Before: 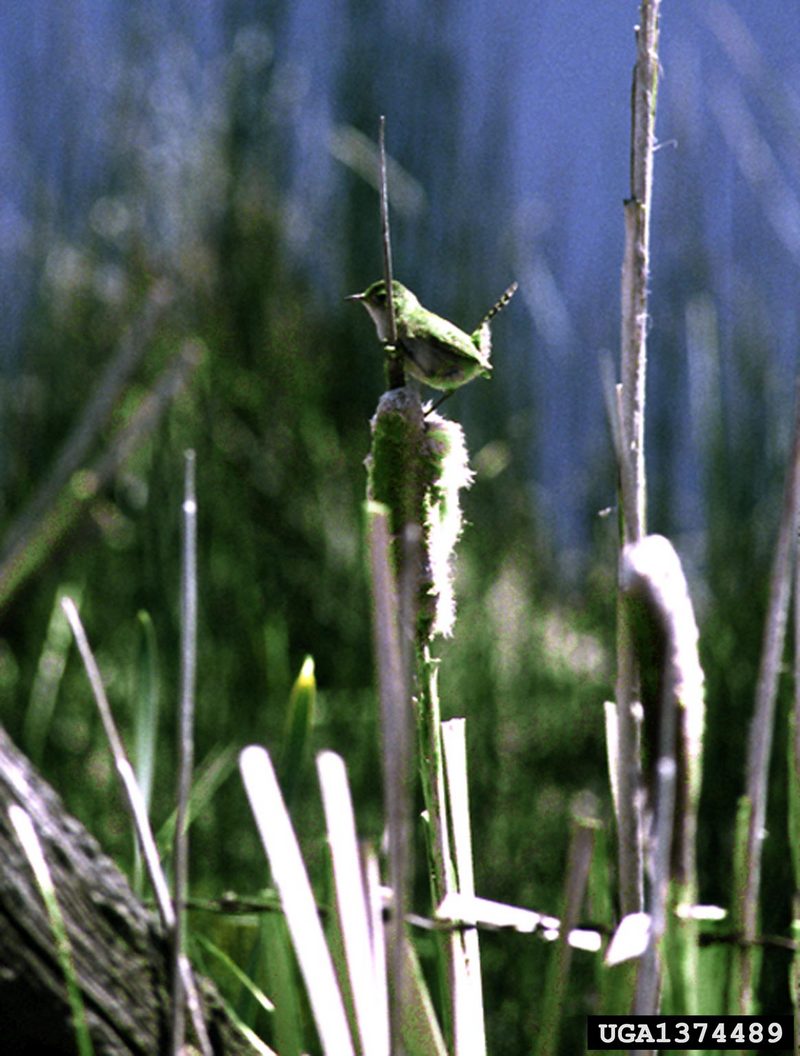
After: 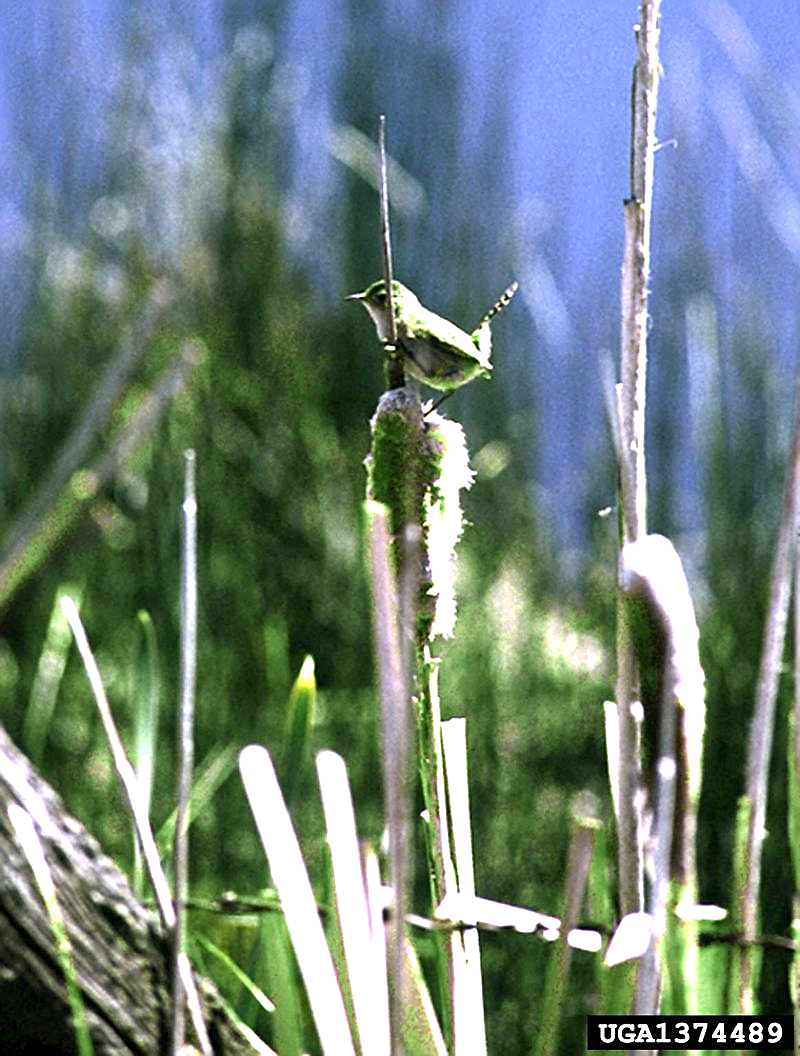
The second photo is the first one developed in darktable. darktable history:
sharpen: on, module defaults
exposure: exposure 1.218 EV, compensate exposure bias true, compensate highlight preservation false
